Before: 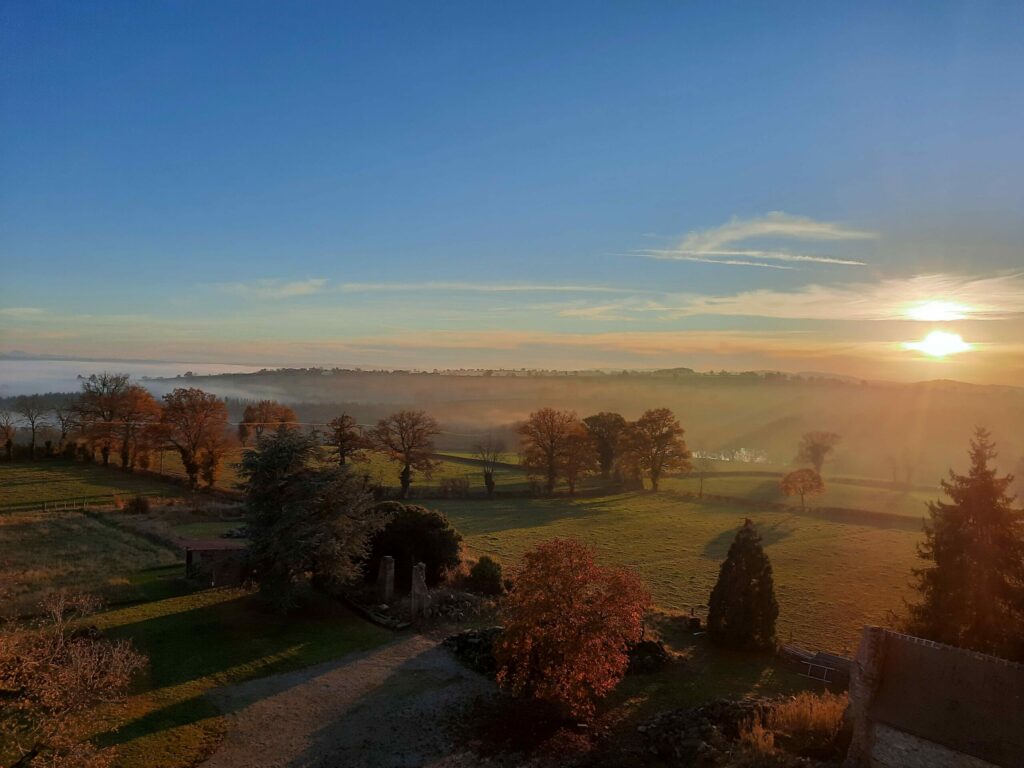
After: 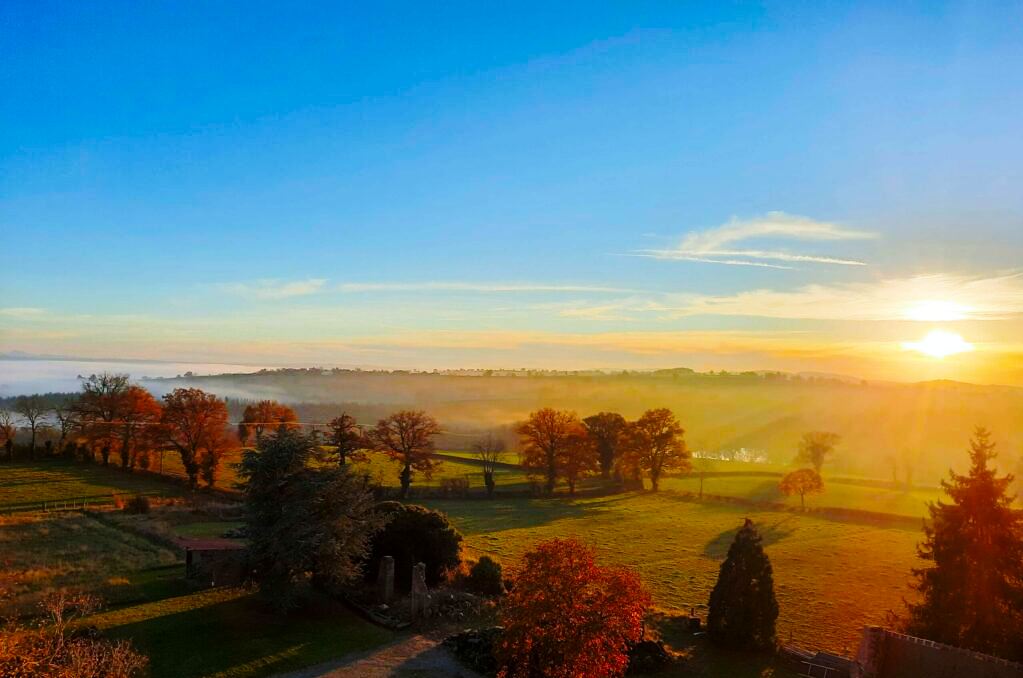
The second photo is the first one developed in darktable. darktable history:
crop and rotate: top 0%, bottom 11.594%
base curve: curves: ch0 [(0, 0) (0.028, 0.03) (0.121, 0.232) (0.46, 0.748) (0.859, 0.968) (1, 1)], preserve colors none
color balance rgb: perceptual saturation grading › global saturation 25.65%, global vibrance 25.245%
